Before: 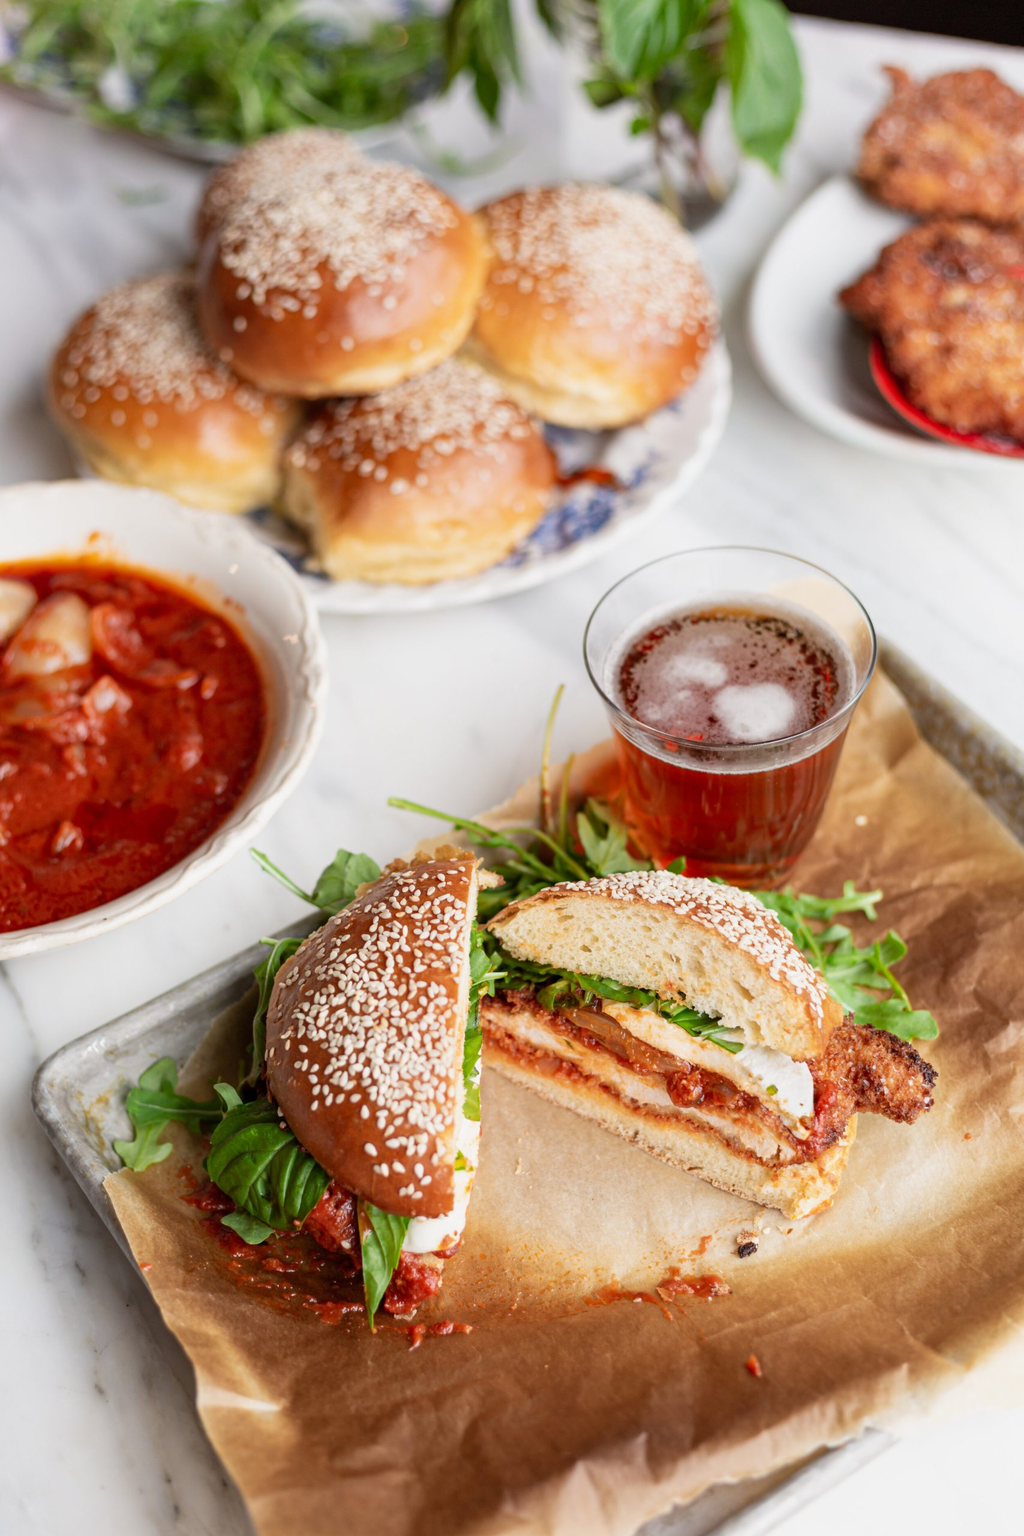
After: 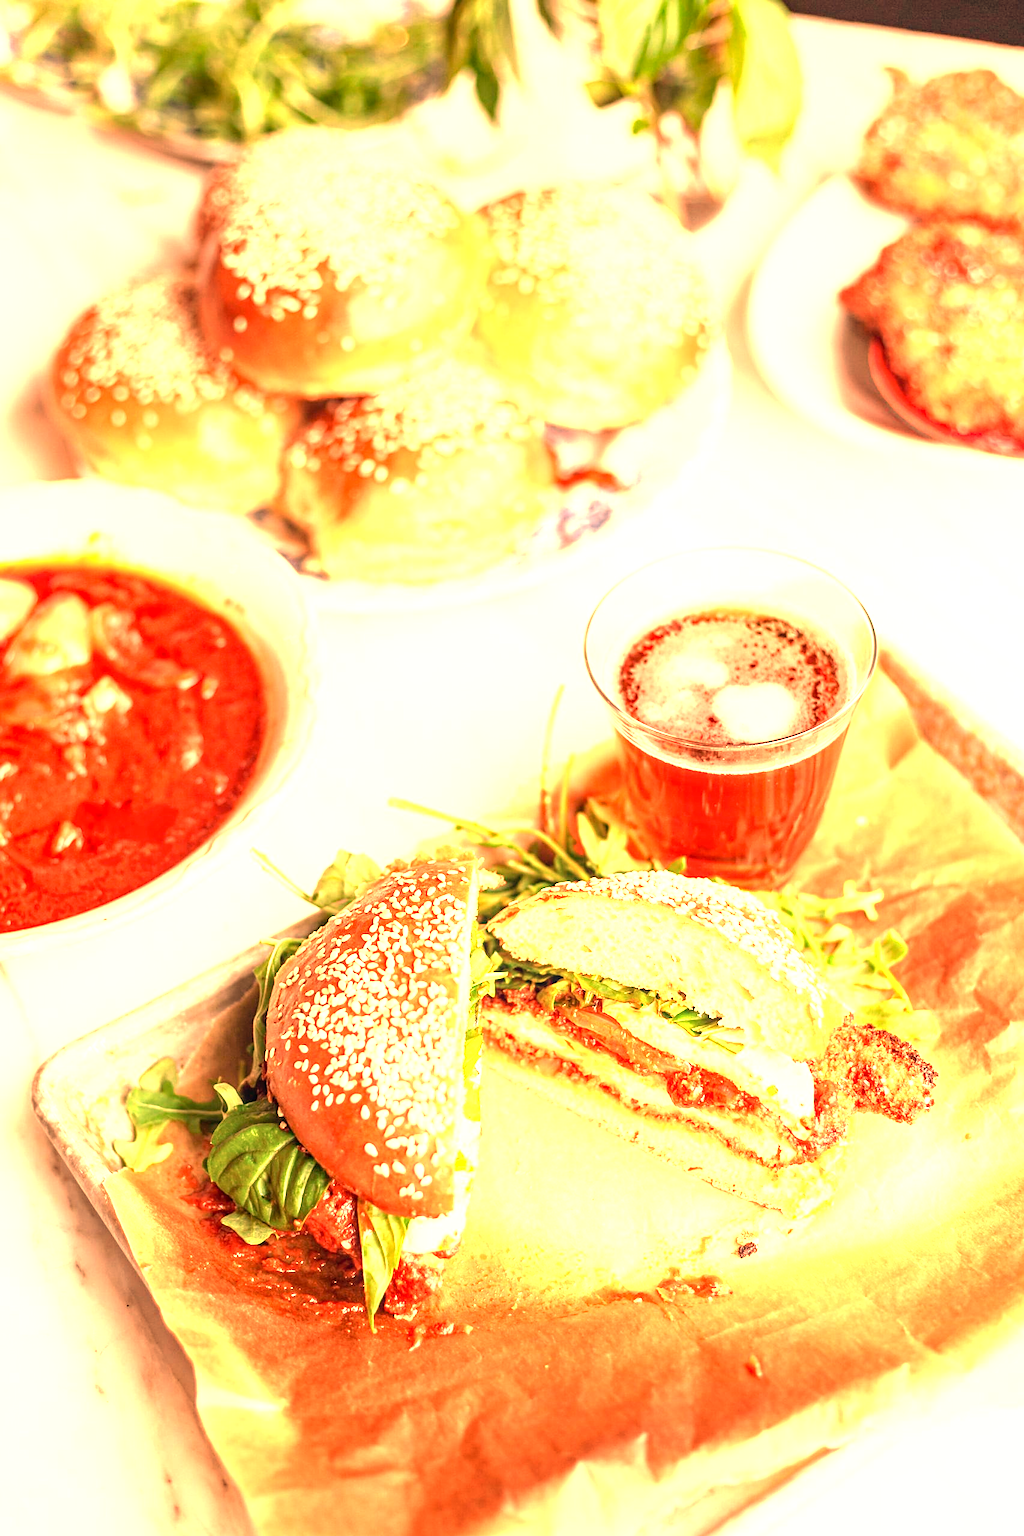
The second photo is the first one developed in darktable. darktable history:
exposure: black level correction 0.001, exposure 1.719 EV, compensate exposure bias true, compensate highlight preservation false
white balance: red 1.467, blue 0.684
local contrast: on, module defaults
sharpen: radius 1.864, amount 0.398, threshold 1.271
